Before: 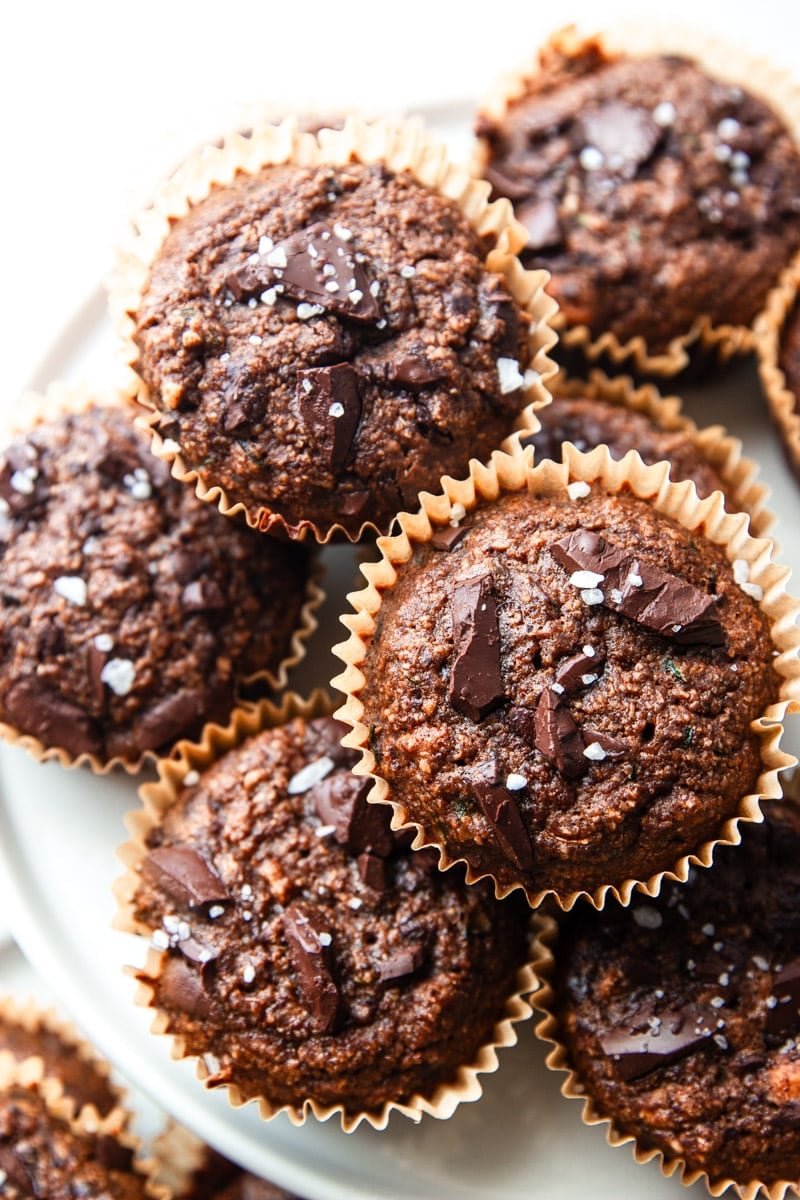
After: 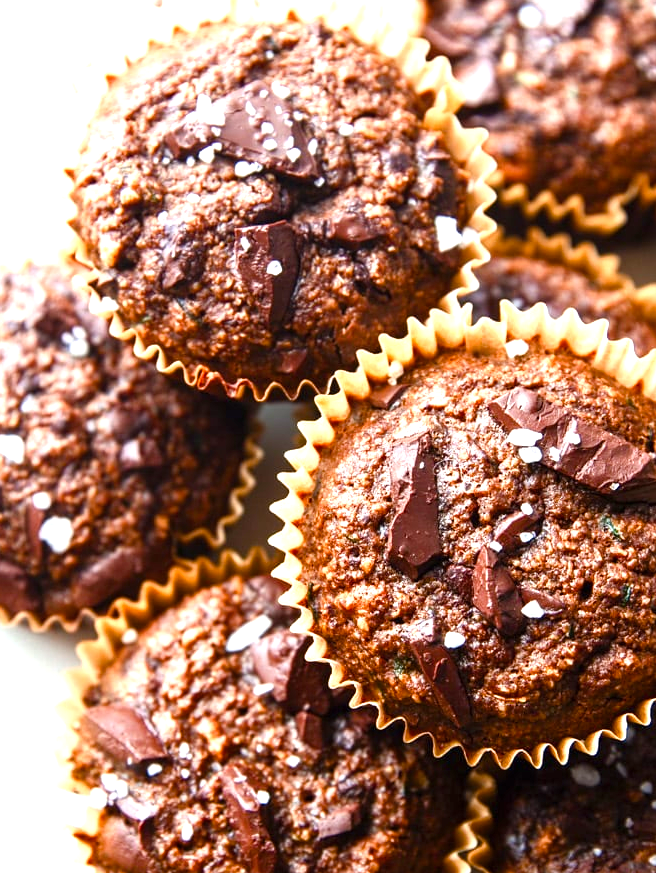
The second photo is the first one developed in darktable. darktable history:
color balance rgb: linear chroma grading › global chroma 8.12%, perceptual saturation grading › global saturation 9.07%, perceptual saturation grading › highlights -13.84%, perceptual saturation grading › mid-tones 14.88%, perceptual saturation grading › shadows 22.8%, perceptual brilliance grading › highlights 2.61%, global vibrance 12.07%
exposure: black level correction 0, exposure 0.7 EV, compensate exposure bias true, compensate highlight preservation false
crop: left 7.856%, top 11.836%, right 10.12%, bottom 15.387%
